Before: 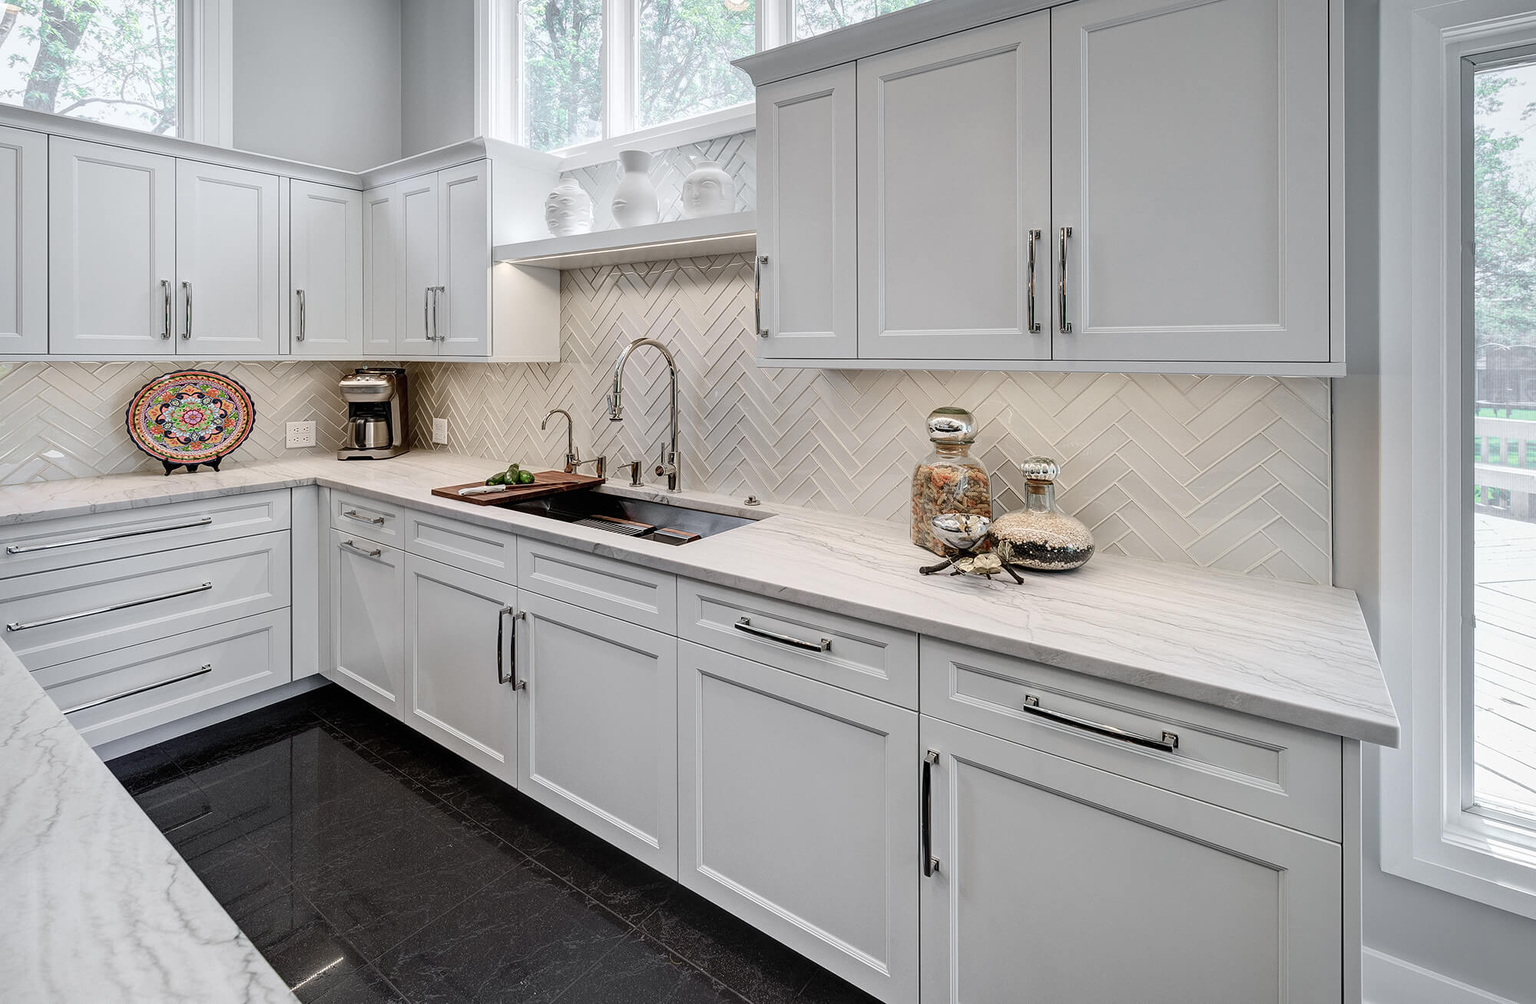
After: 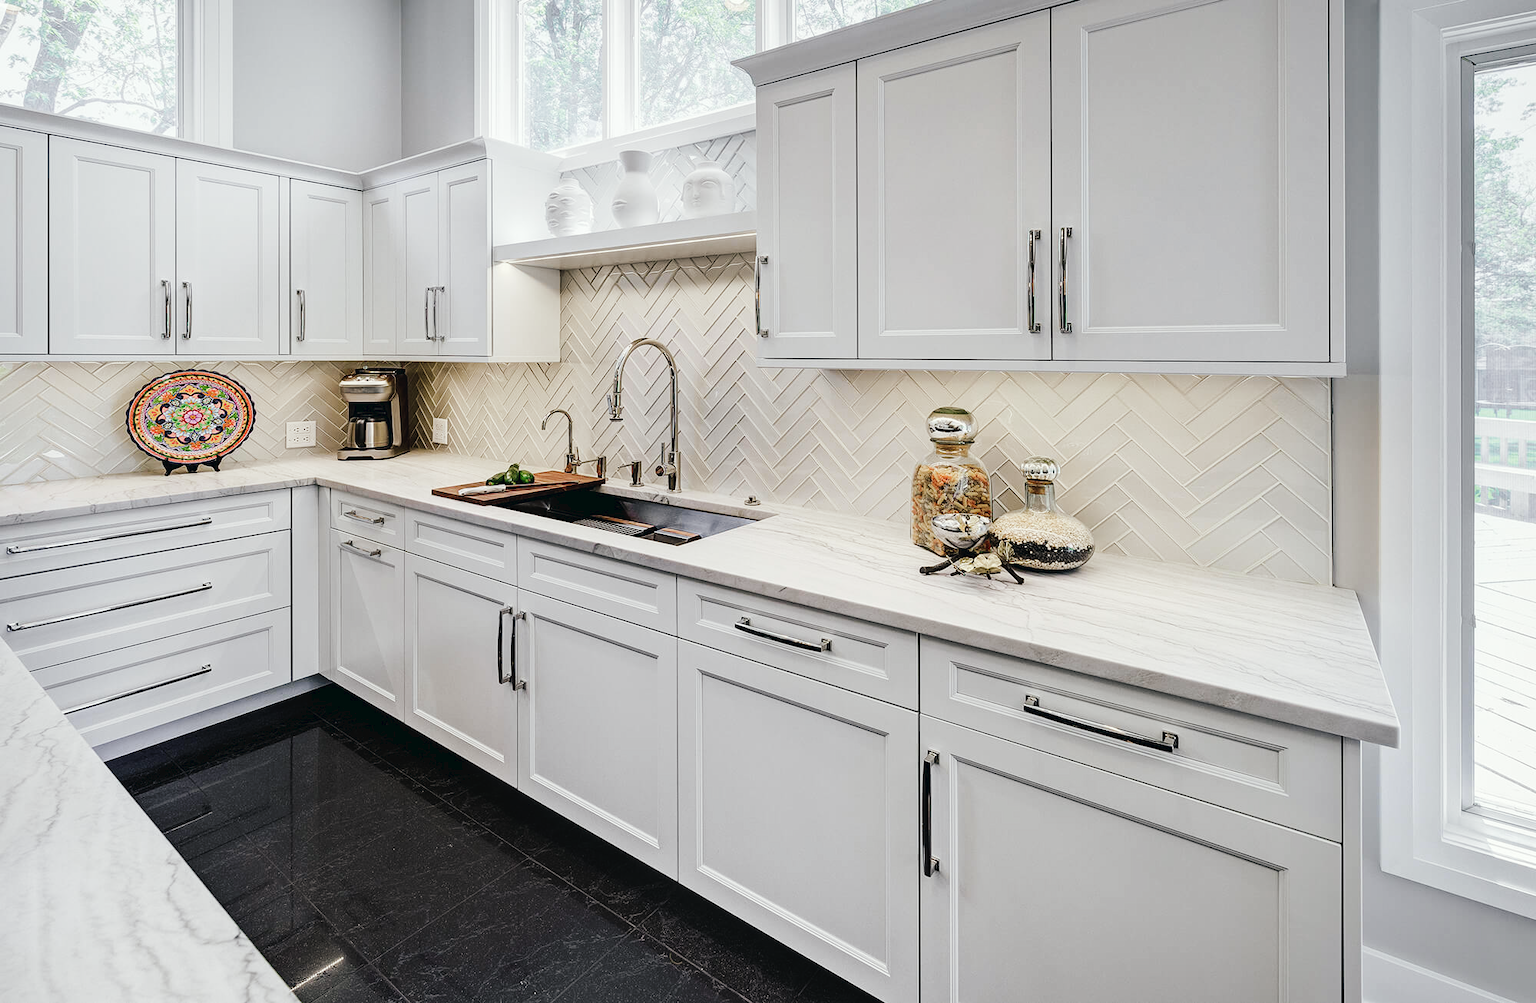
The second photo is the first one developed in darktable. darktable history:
tone curve: curves: ch0 [(0, 0) (0.003, 0.031) (0.011, 0.033) (0.025, 0.036) (0.044, 0.045) (0.069, 0.06) (0.1, 0.079) (0.136, 0.109) (0.177, 0.15) (0.224, 0.192) (0.277, 0.262) (0.335, 0.347) (0.399, 0.433) (0.468, 0.528) (0.543, 0.624) (0.623, 0.705) (0.709, 0.788) (0.801, 0.865) (0.898, 0.933) (1, 1)], preserve colors none
color look up table: target L [86.78, 87.74, 82.93, 78.87, 71.46, 62.25, 55.66, 57.38, 50.5, 41.99, 32.52, 8.742, 200.46, 89.82, 84.16, 71.11, 66.6, 64.62, 57.74, 58.9, 50.71, 55.26, 48.04, 43.18, 30.37, 20.63, 18.54, 92.42, 81.68, 73.52, 68.82, 58.81, 53.74, 55.92, 47.91, 44.66, 43.32, 40.94, 35.21, 34.7, 26.48, 6.282, 8.119, 94.23, 73.62, 73.44, 65.46, 66.48, 37.35], target a [-51.16, -44.63, -22.93, -24.22, -64.05, -56.92, -35.6, -40.95, -3.328, -34.38, -26.56, -17.51, 0, 0.809, -1.205, 19.15, 45.27, 40.24, -1.504, 27.63, 73.42, 31.92, 66.89, 58.09, 3.34, 28.76, 31.49, 7.623, 27.29, 43.44, 41.83, 29.99, 80.8, 77.42, 68.51, 14.59, 37.1, 40.18, -0.549, 52.04, 40.2, 4.283, 29.83, -12.16, -29.22, -37.46, -7.136, -10.46, -18.36], target b [52.16, 10.53, 79.9, 26.72, 35.29, 50.02, 42.64, 17.8, 44.38, 32.86, 28.91, 11.4, 0, 19.75, 75.15, 67.65, 5.792, 47.44, 36.45, 25.91, 8.833, 52.18, 55.54, 35.87, 13.05, 0.607, 31.15, -0.033, -23.1, -22.87, -45.16, -19.81, -35.38, -61.07, -13.76, -68.59, -84.05, -39.62, -22.77, -59.54, -15.2, -25.31, -44.11, -2.466, -28.85, -4.62, -42.14, -4.897, -6.609], num patches 49
